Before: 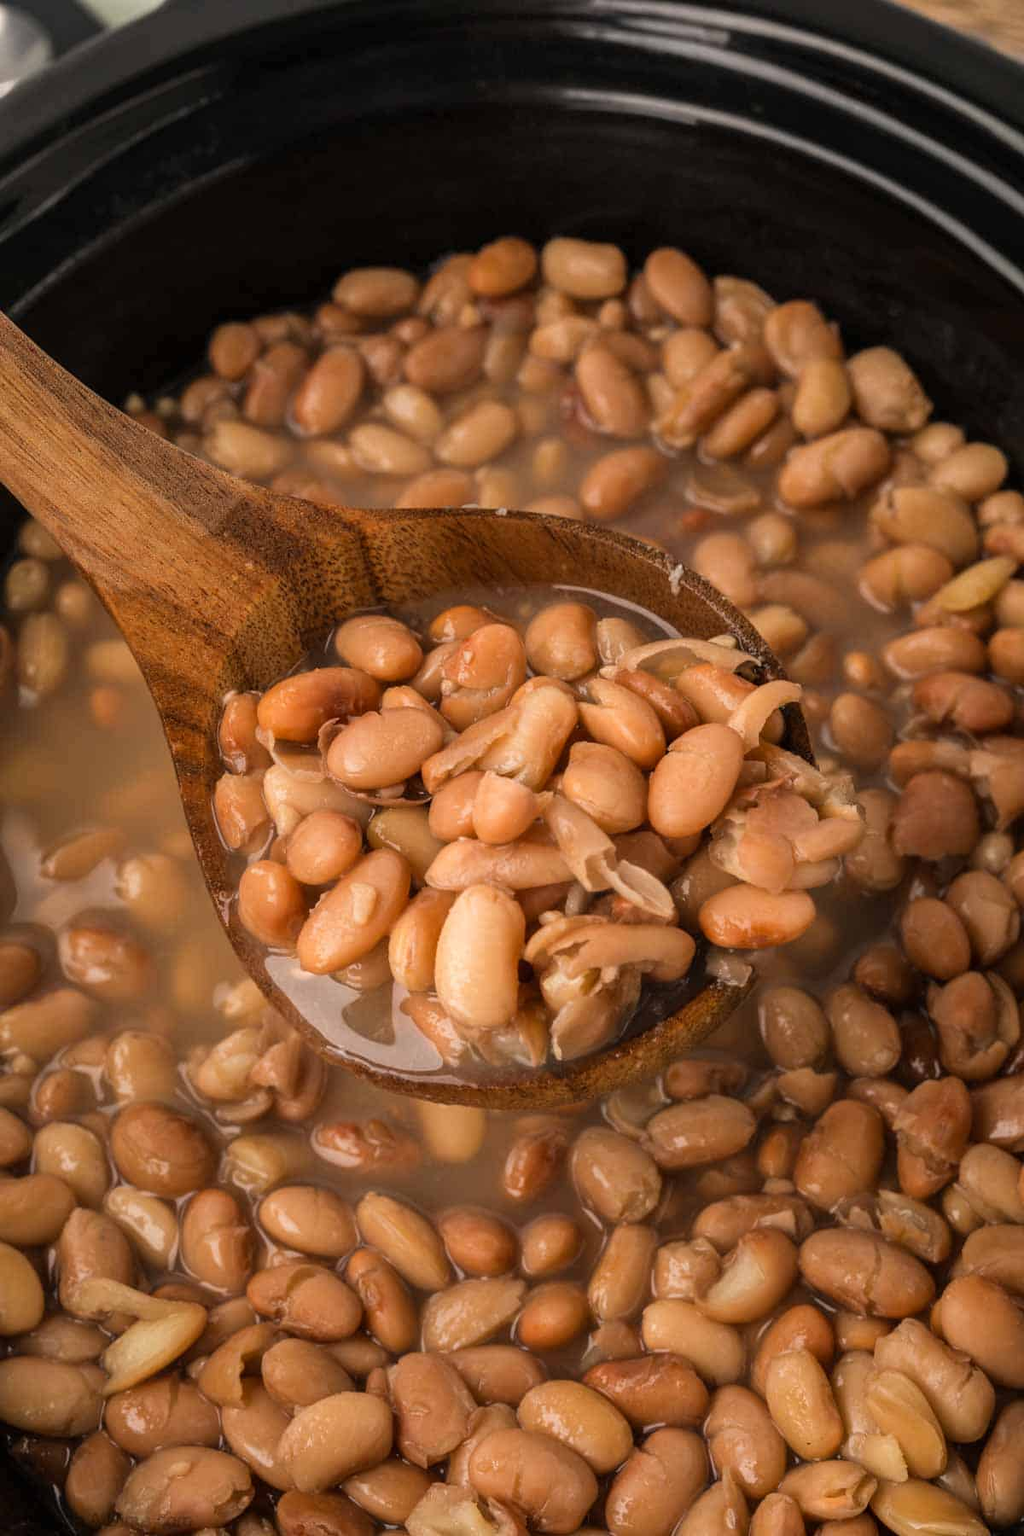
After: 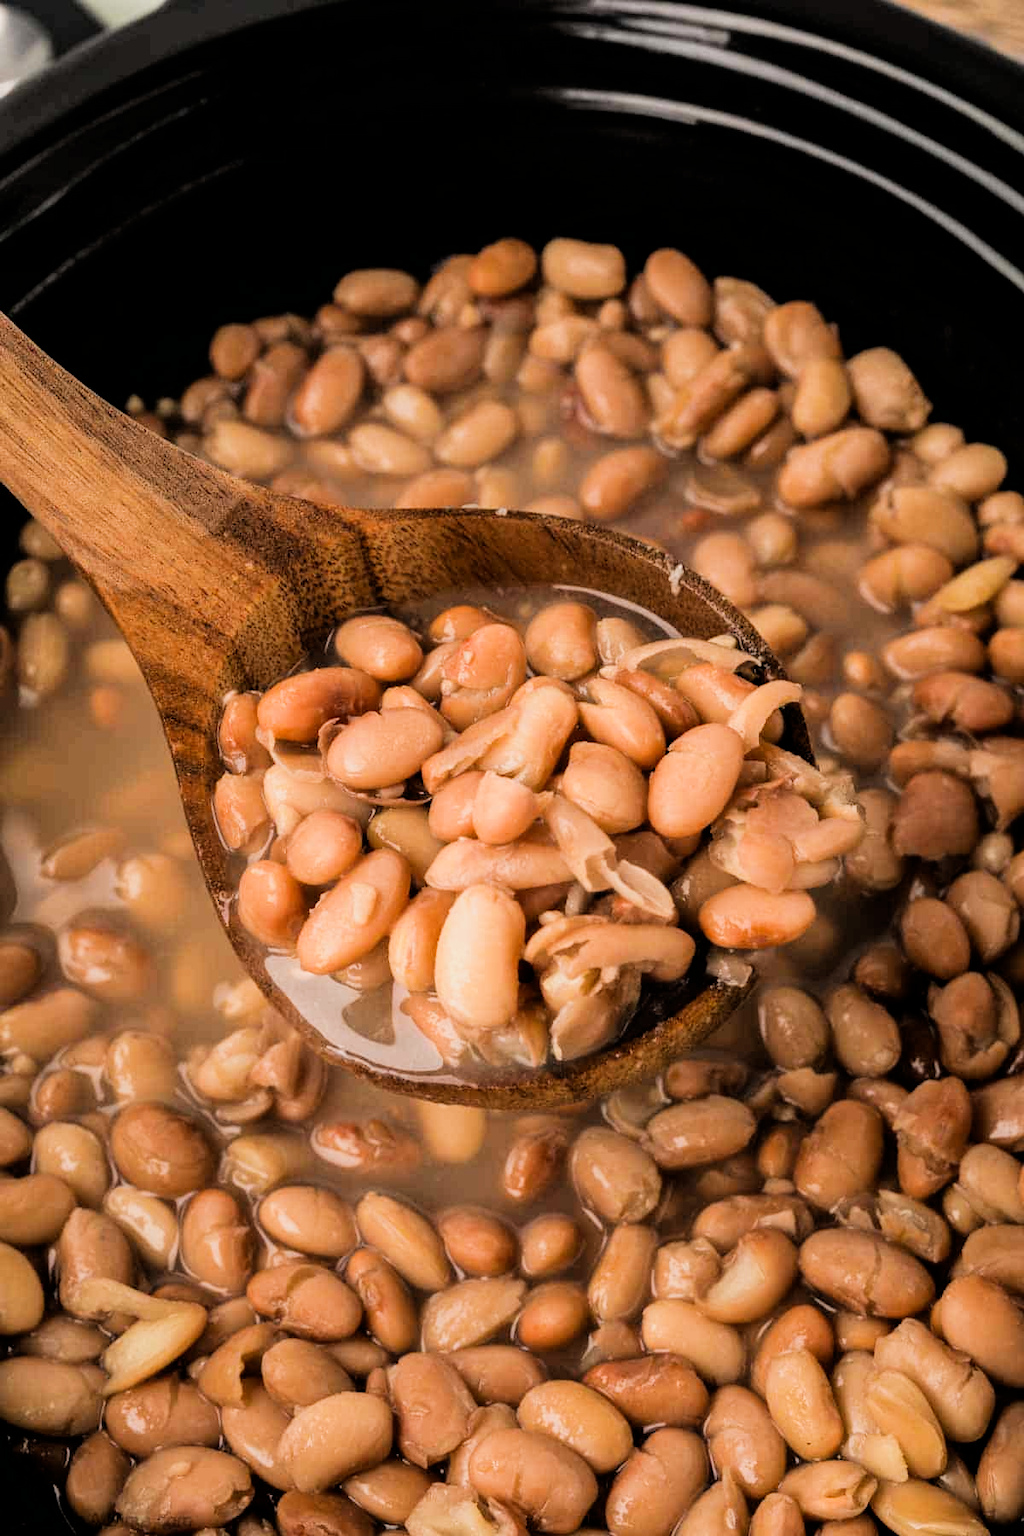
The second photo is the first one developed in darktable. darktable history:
exposure: black level correction 0.001, exposure 0.498 EV, compensate highlight preservation false
filmic rgb: black relative exposure -5.08 EV, white relative exposure 3.96 EV, hardness 2.9, contrast 1.3, highlights saturation mix -29.4%
